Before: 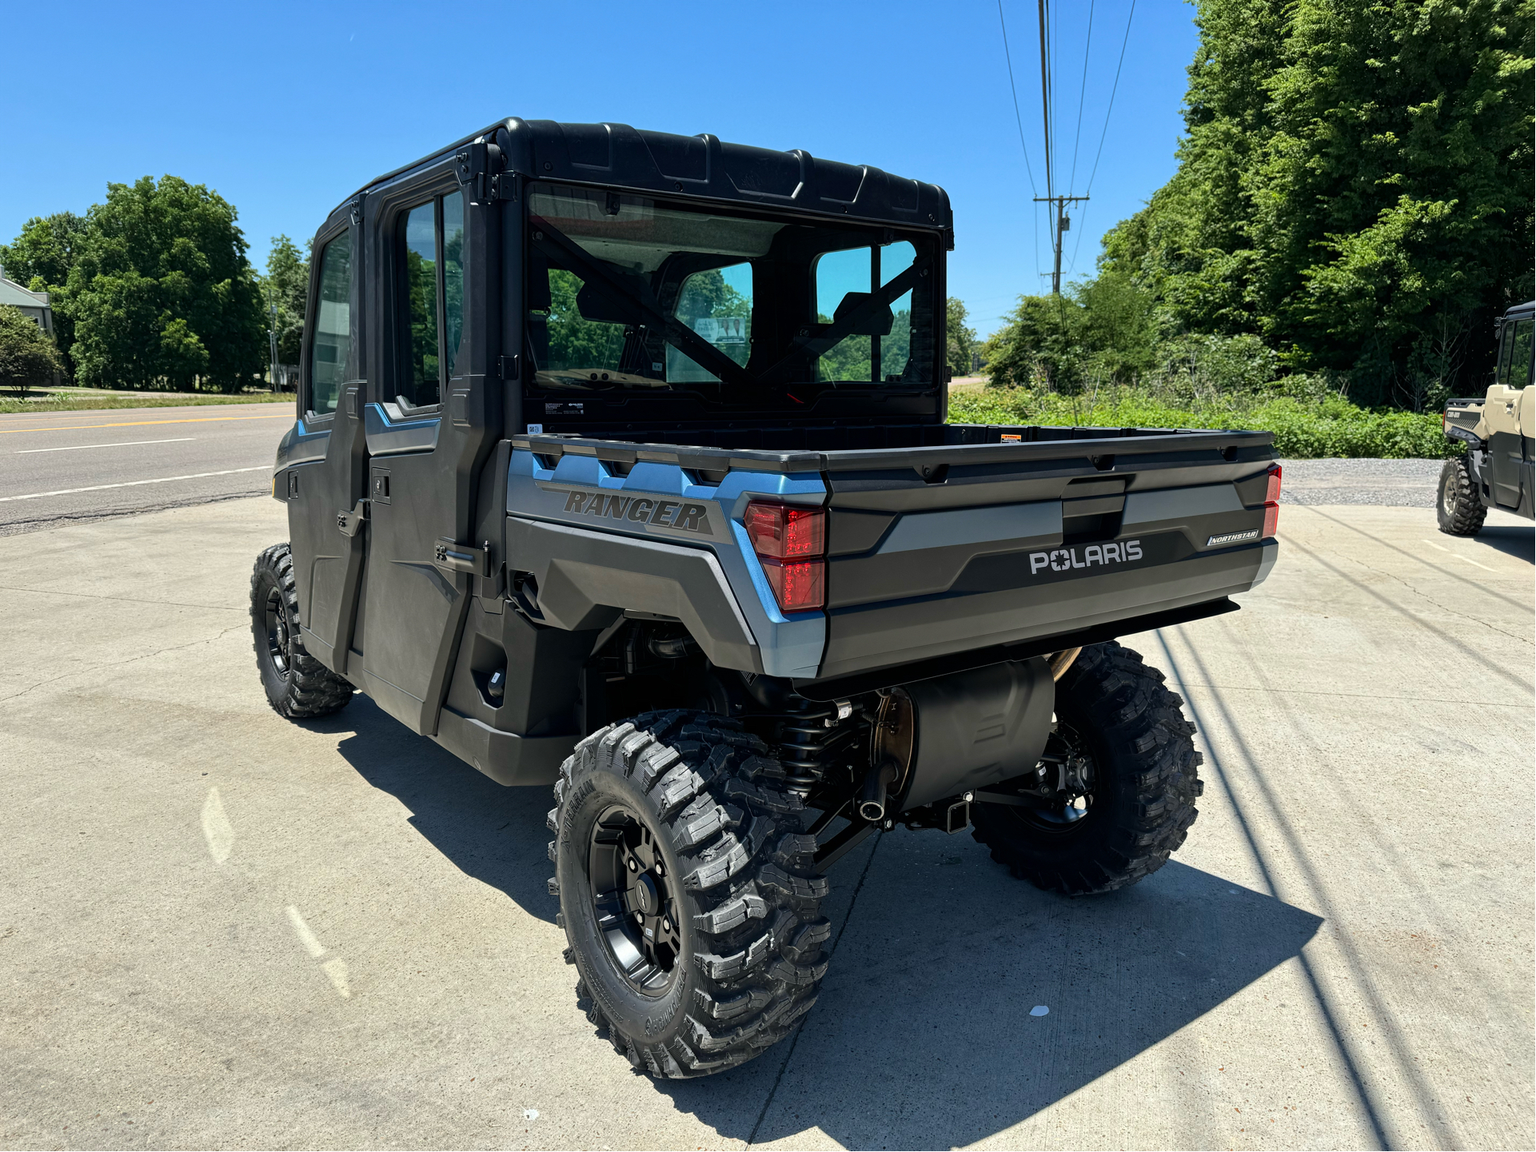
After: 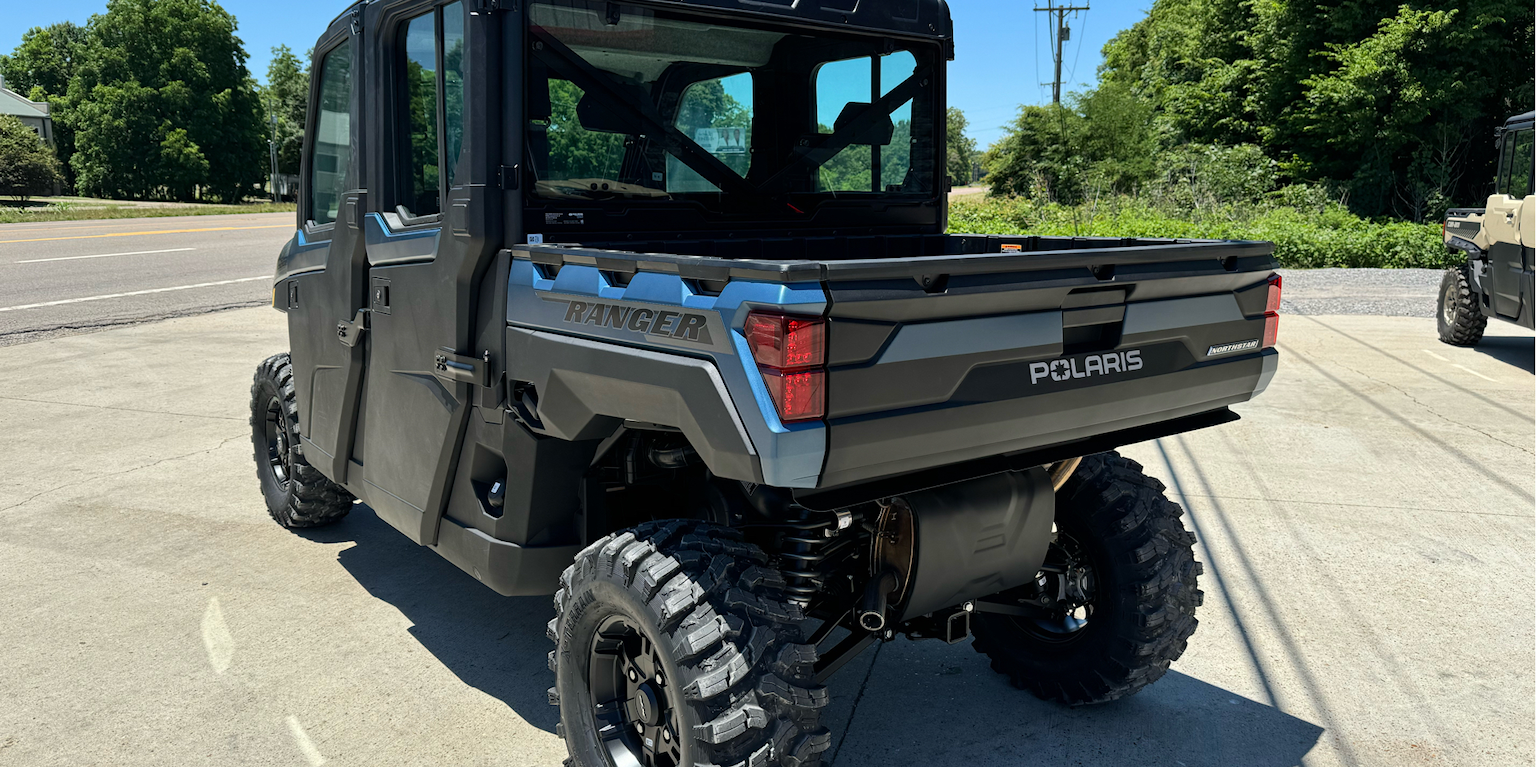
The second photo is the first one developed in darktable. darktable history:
crop: top 16.555%, bottom 16.768%
